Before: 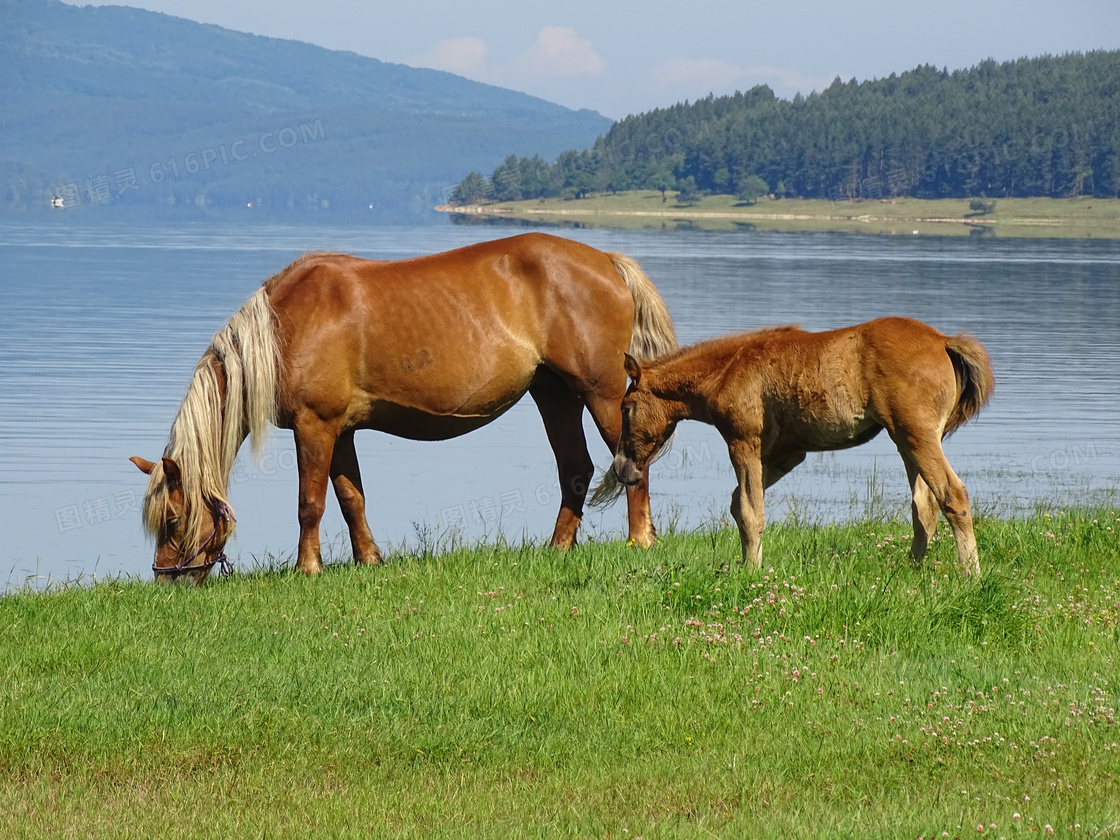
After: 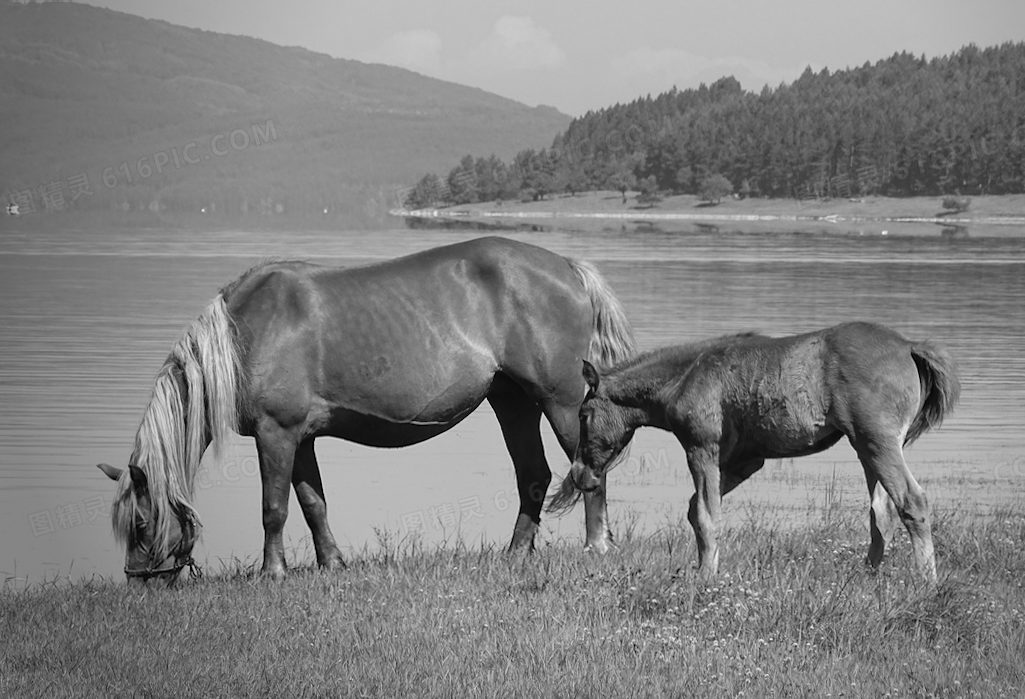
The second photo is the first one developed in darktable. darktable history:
vignetting: fall-off start 73.57%, center (0.22, -0.235)
crop and rotate: angle 0.2°, left 0.275%, right 3.127%, bottom 14.18%
rotate and perspective: rotation 0.074°, lens shift (vertical) 0.096, lens shift (horizontal) -0.041, crop left 0.043, crop right 0.952, crop top 0.024, crop bottom 0.979
monochrome: on, module defaults
